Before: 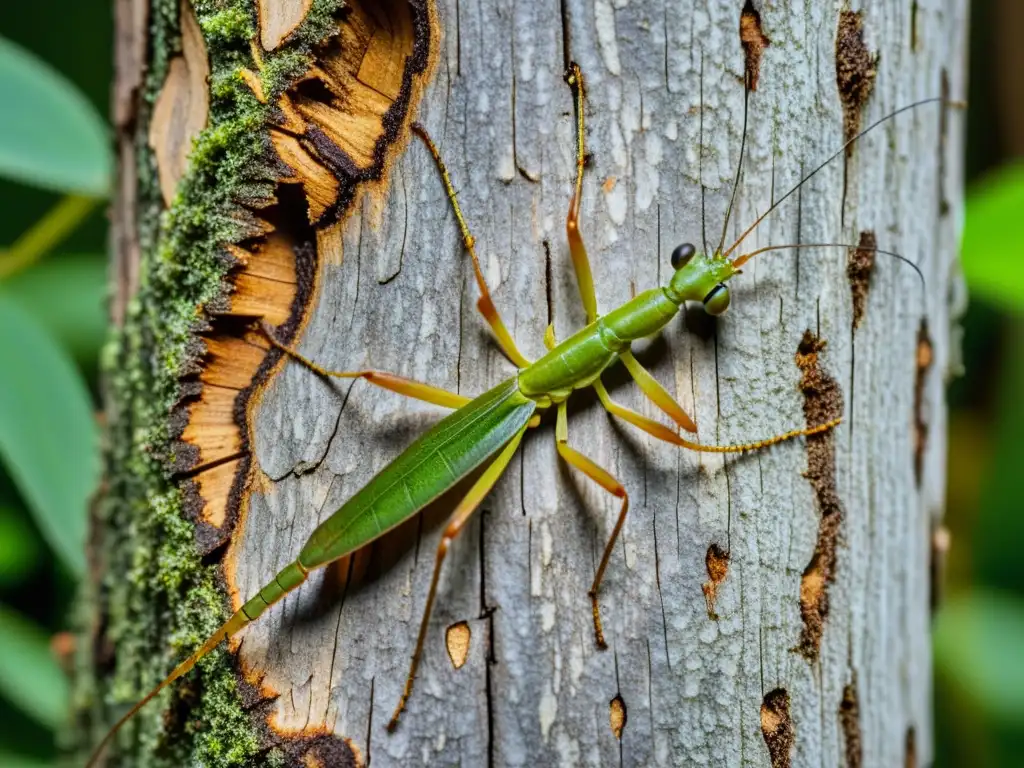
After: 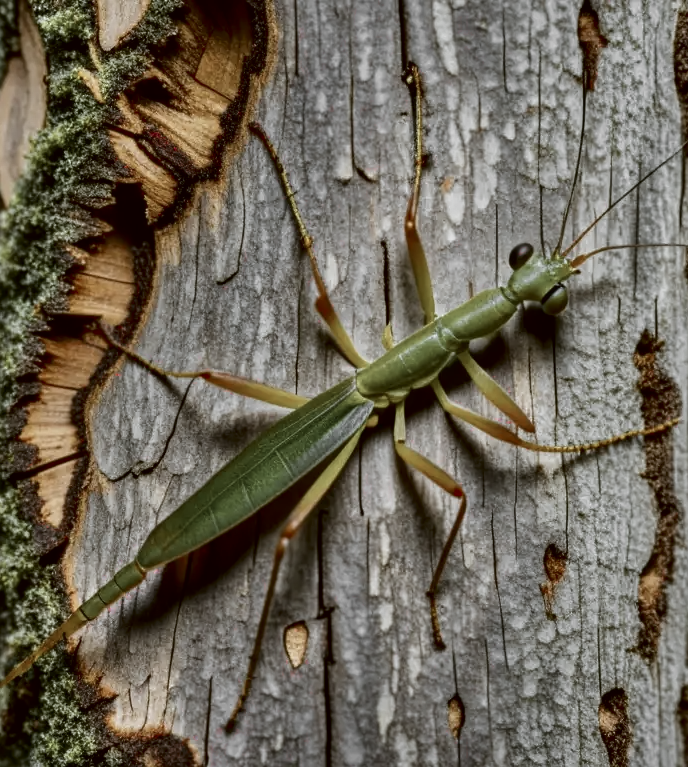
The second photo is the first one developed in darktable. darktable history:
contrast brightness saturation: brightness -0.25, saturation 0.196
color correction: highlights a* -0.447, highlights b* 0.181, shadows a* 4.74, shadows b* 20.1
crop and rotate: left 15.826%, right 16.937%
color zones: curves: ch1 [(0, 0.831) (0.08, 0.771) (0.157, 0.268) (0.241, 0.207) (0.562, -0.005) (0.714, -0.013) (0.876, 0.01) (1, 0.831)]
